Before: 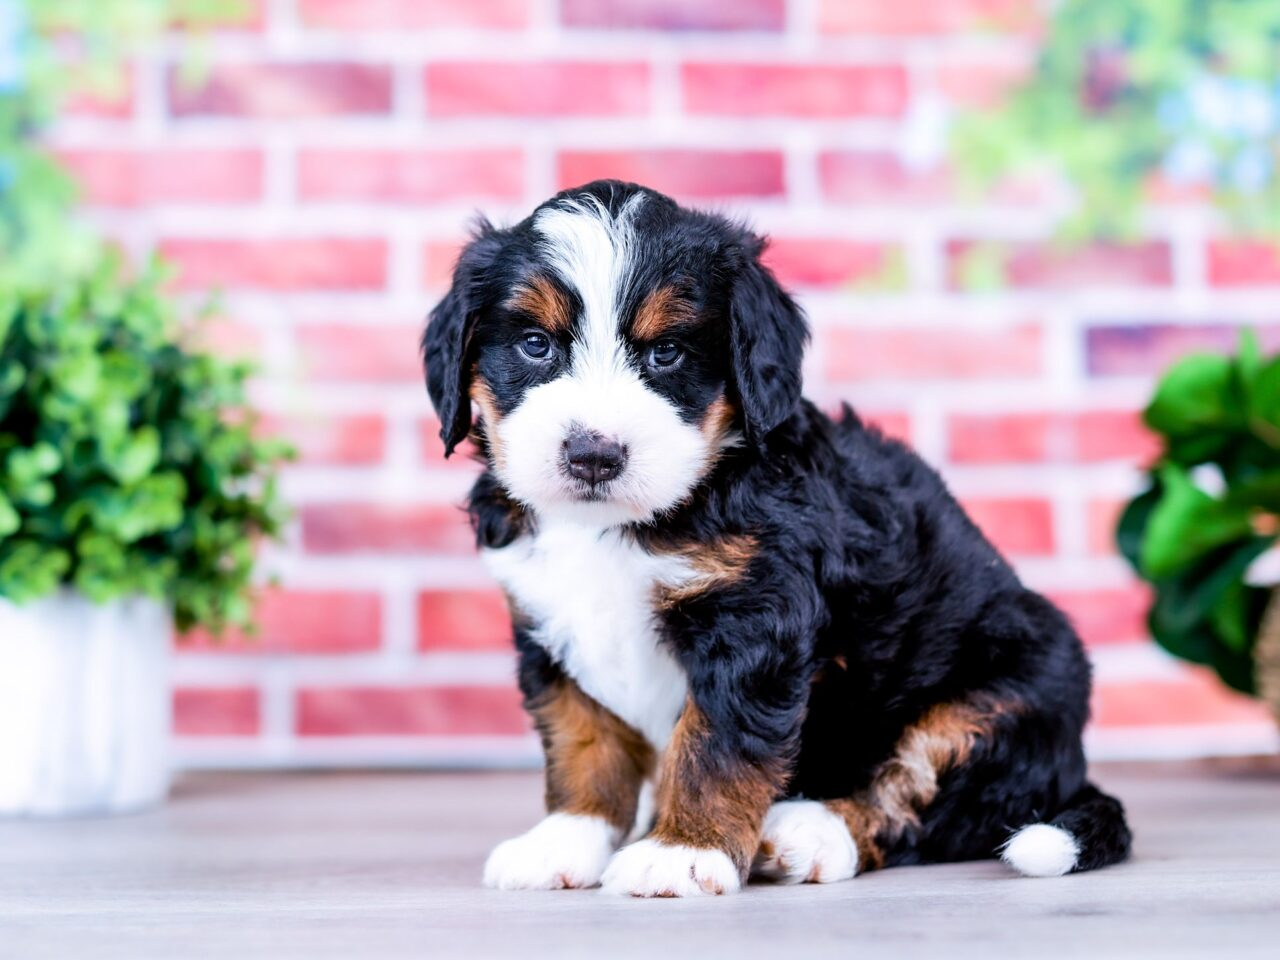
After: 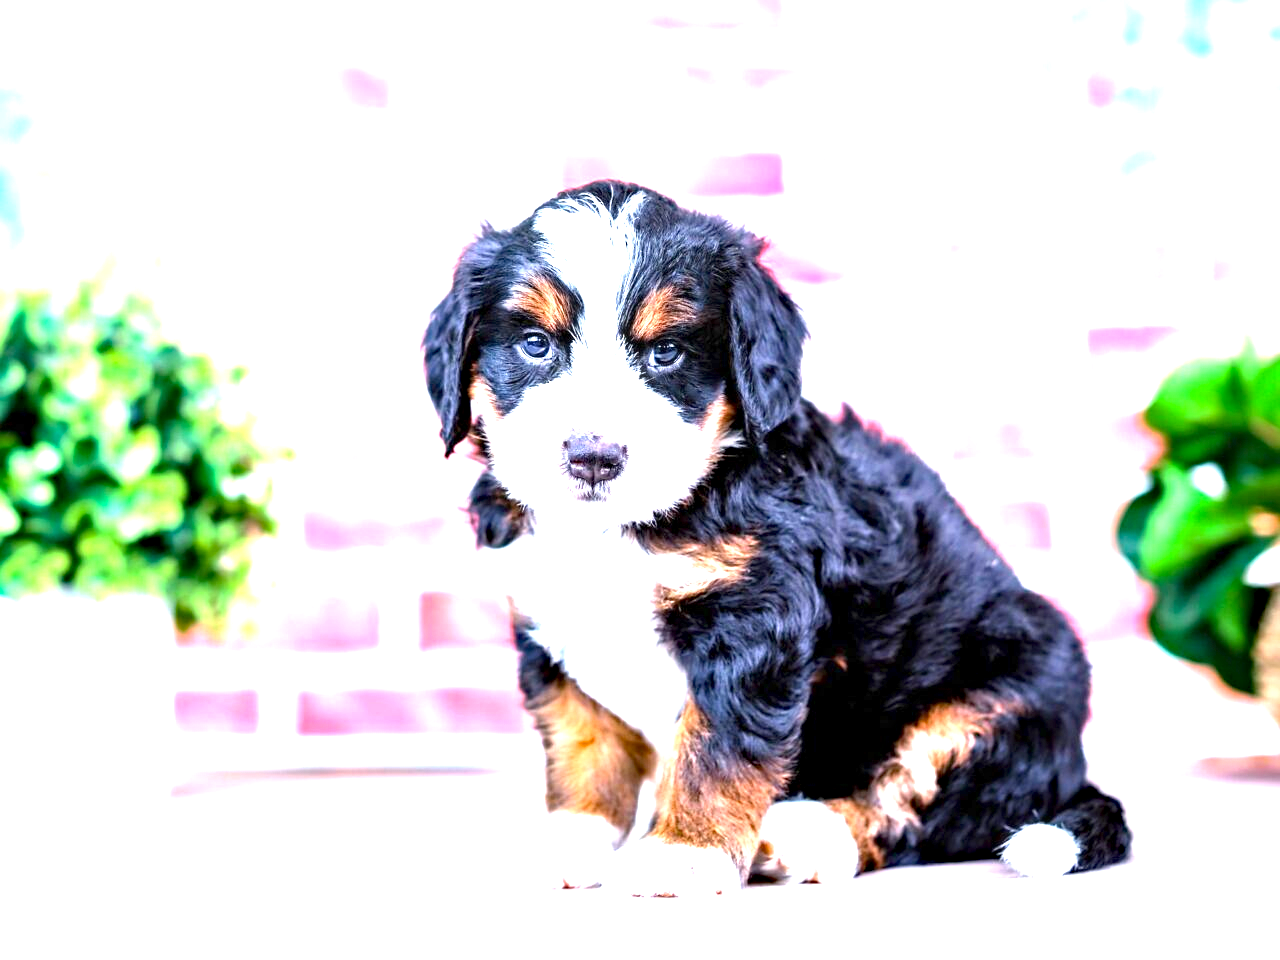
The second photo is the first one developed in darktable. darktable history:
haze removal: compatibility mode true, adaptive false
exposure: exposure 2 EV, compensate exposure bias true, compensate highlight preservation false
tone equalizer: on, module defaults
